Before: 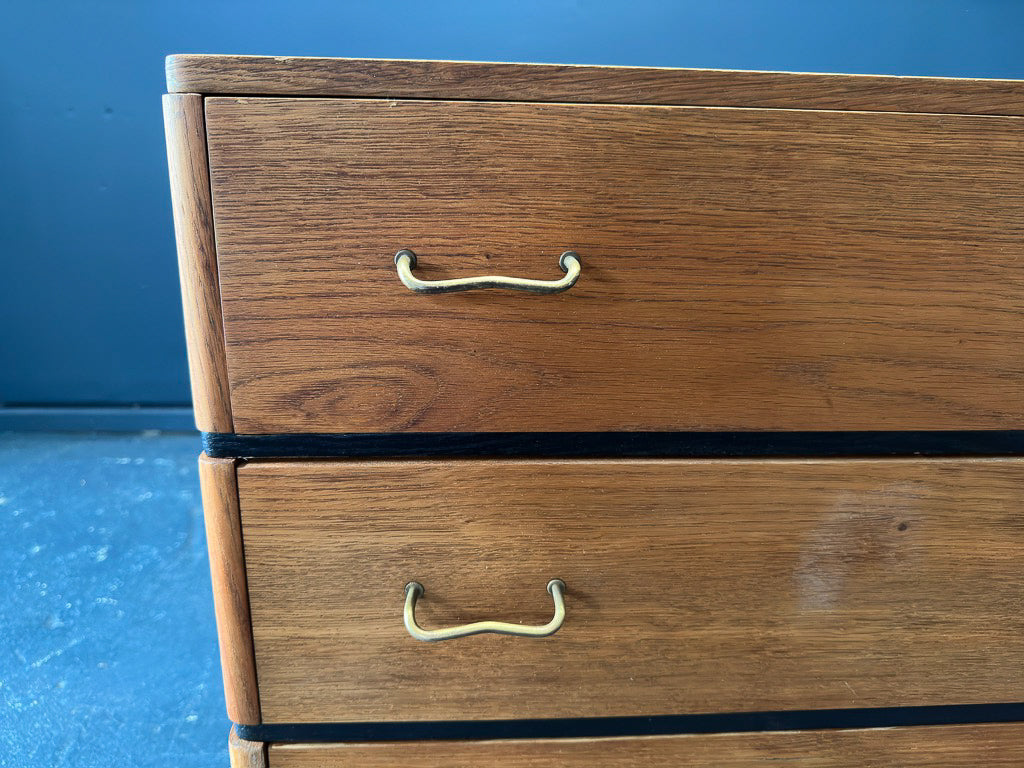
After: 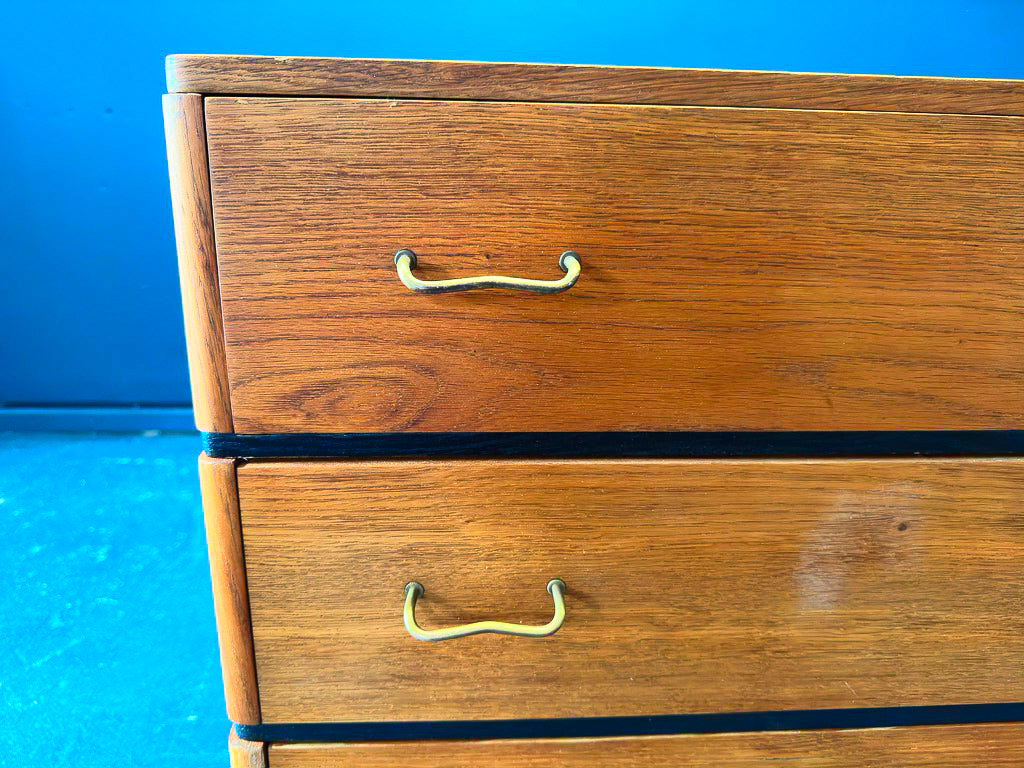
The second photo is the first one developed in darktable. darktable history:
contrast brightness saturation: contrast 0.202, brightness 0.2, saturation 0.802
